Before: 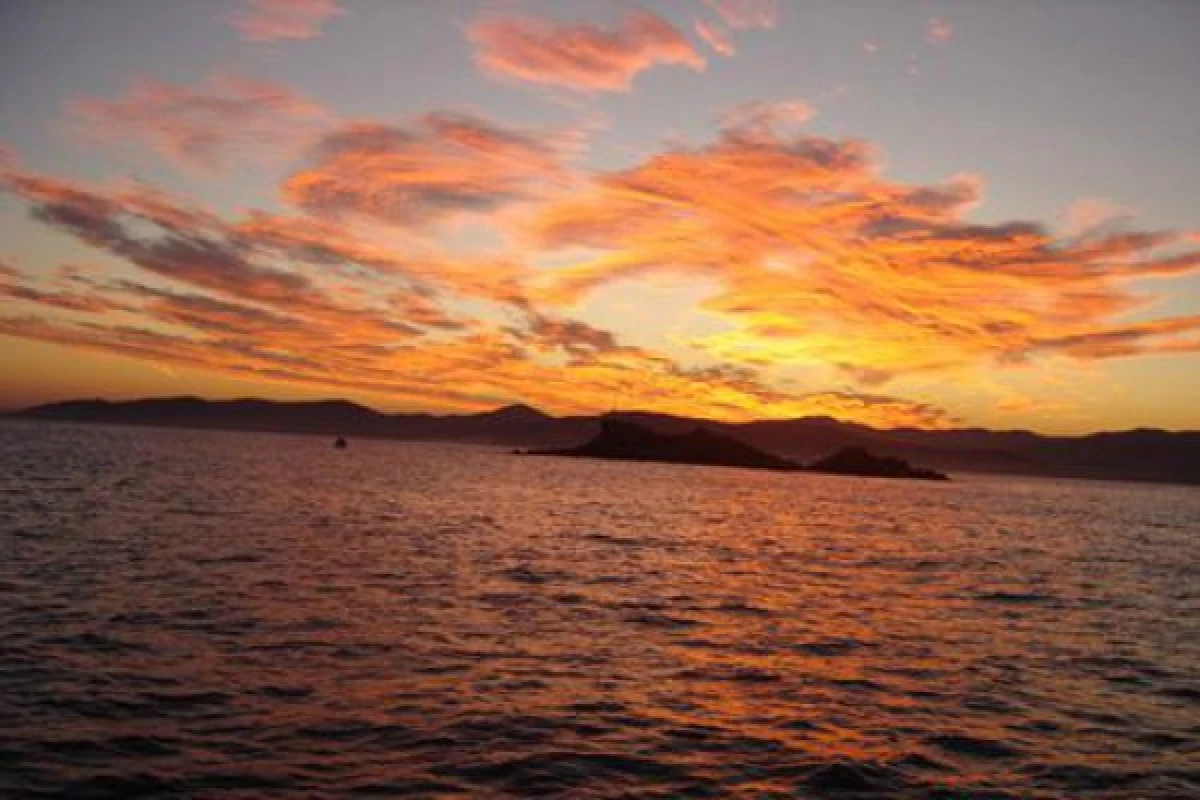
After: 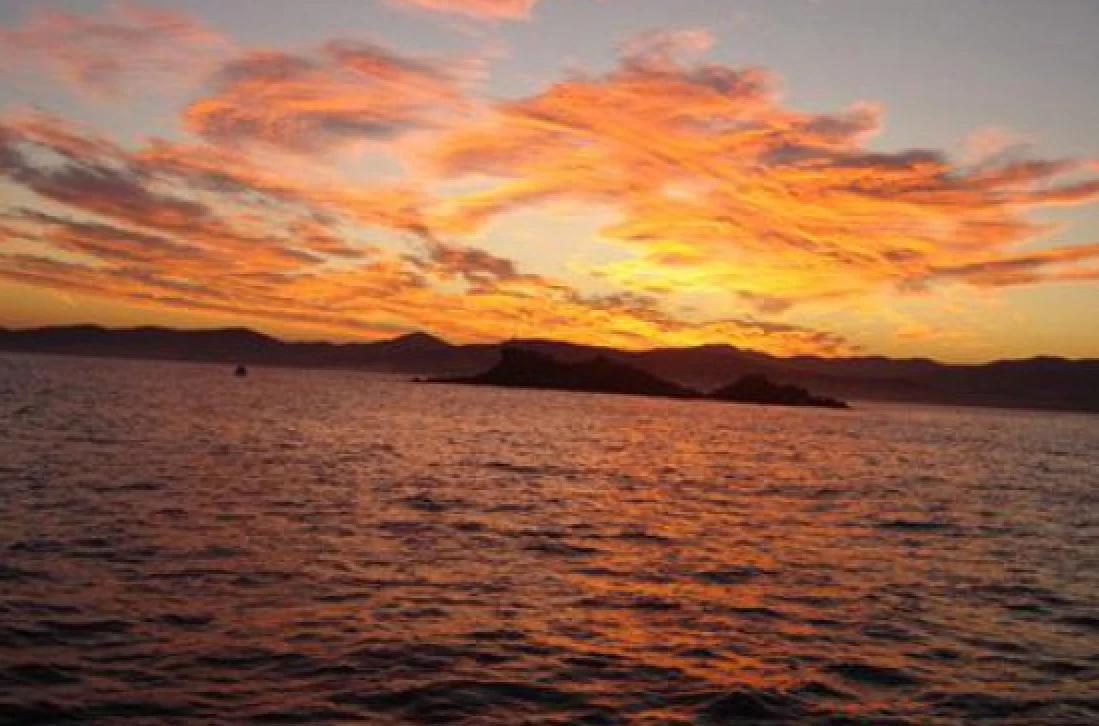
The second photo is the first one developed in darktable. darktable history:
crop and rotate: left 8.412%, top 9.178%
